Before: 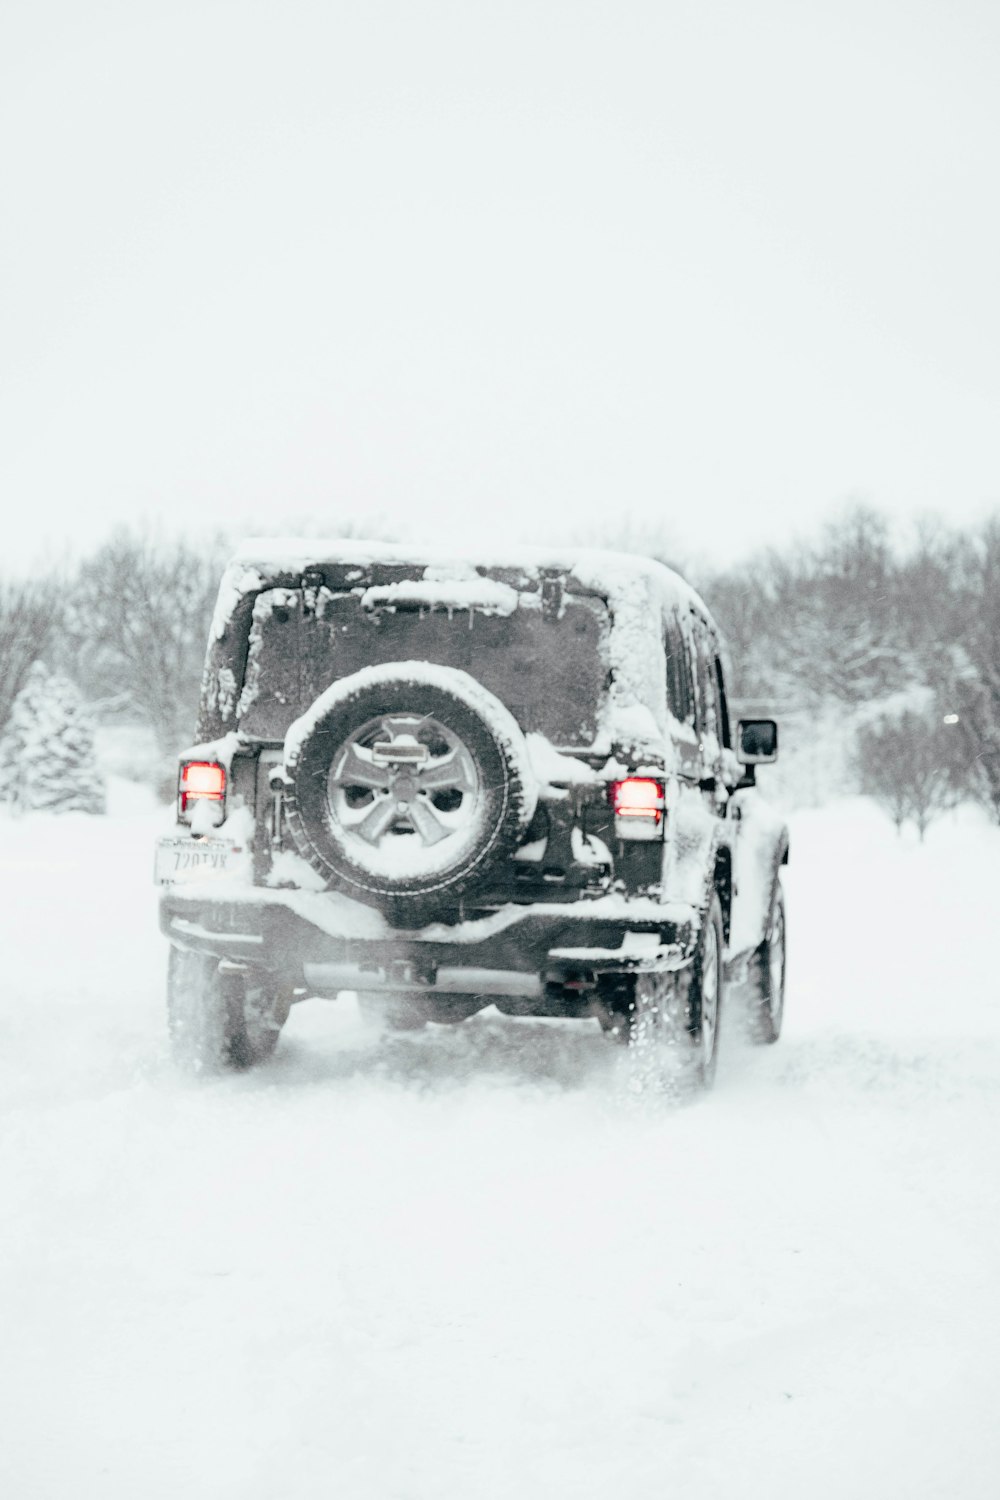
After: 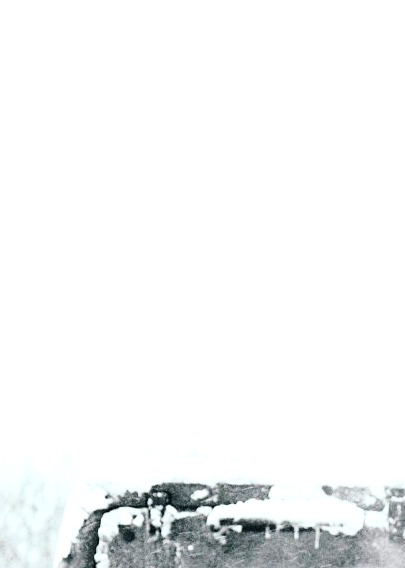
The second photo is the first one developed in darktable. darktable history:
base curve: curves: ch0 [(0, 0) (0.028, 0.03) (0.121, 0.232) (0.46, 0.748) (0.859, 0.968) (1, 1)]
crop: left 15.452%, top 5.459%, right 43.956%, bottom 56.62%
tone equalizer: -8 EV -0.75 EV, -7 EV -0.7 EV, -6 EV -0.6 EV, -5 EV -0.4 EV, -3 EV 0.4 EV, -2 EV 0.6 EV, -1 EV 0.7 EV, +0 EV 0.75 EV, edges refinement/feathering 500, mask exposure compensation -1.57 EV, preserve details no
